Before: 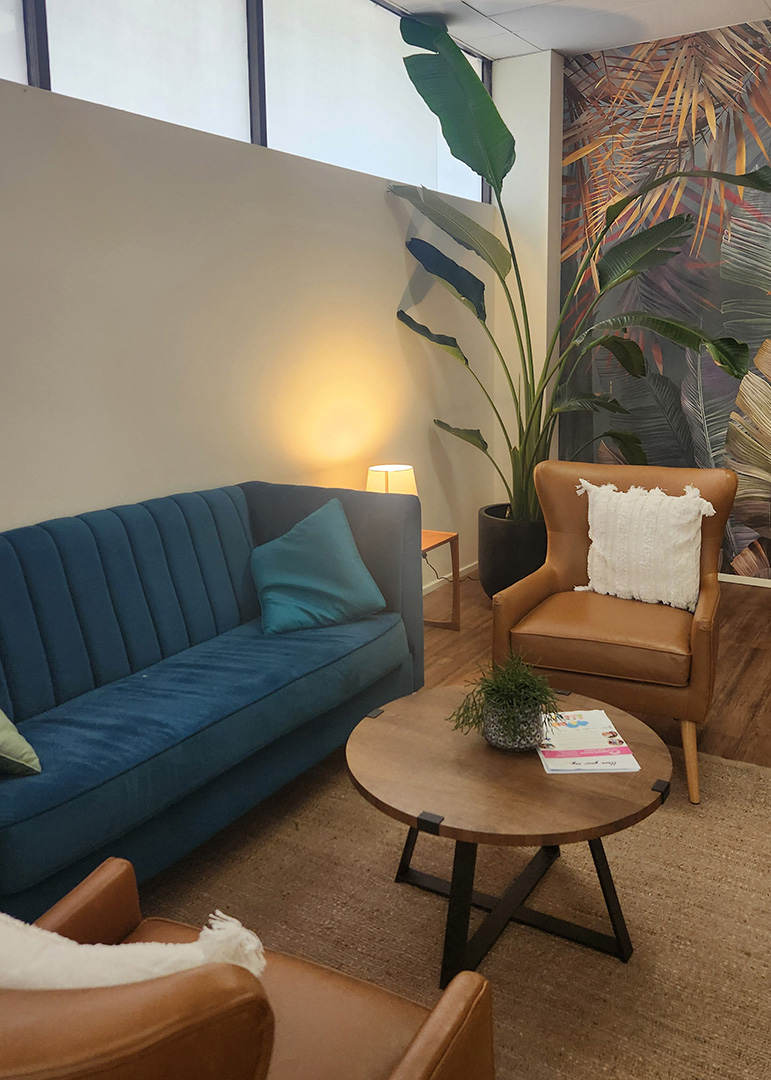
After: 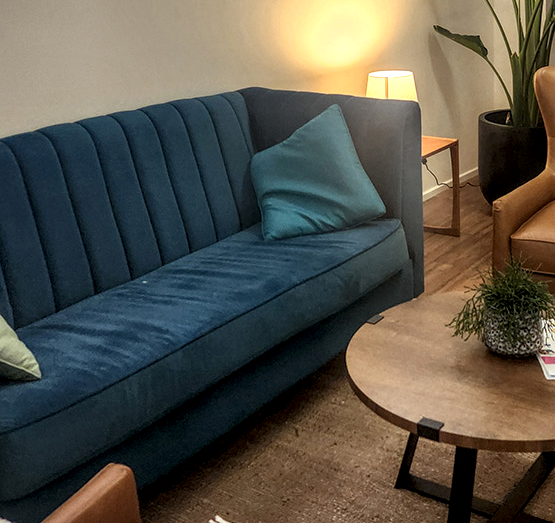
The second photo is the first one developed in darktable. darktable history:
local contrast: highlights 0%, shadows 0%, detail 182%
crop: top 36.498%, right 27.964%, bottom 14.995%
